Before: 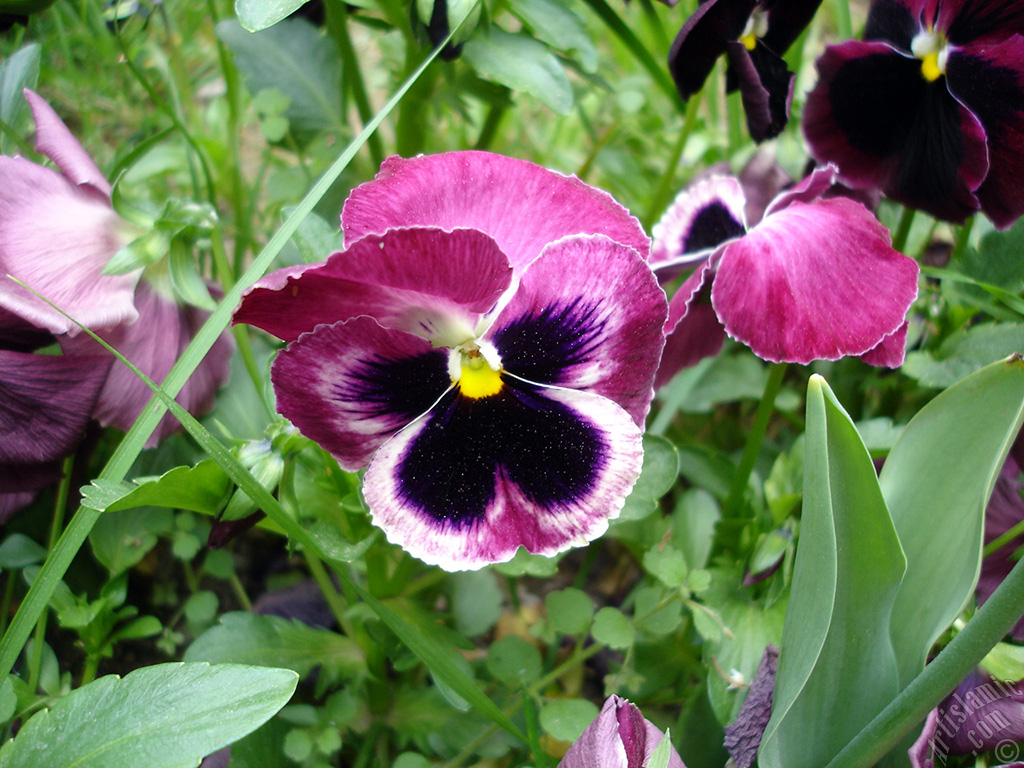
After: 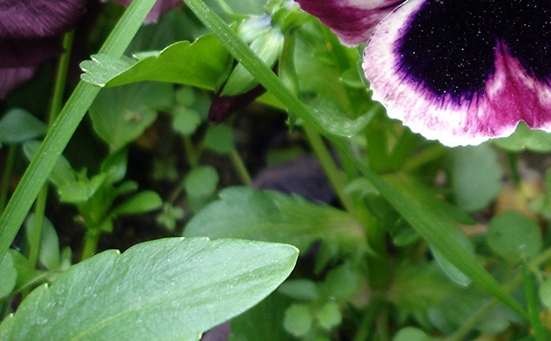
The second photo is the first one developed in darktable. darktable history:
crop and rotate: top 55.356%, right 46.165%, bottom 0.196%
